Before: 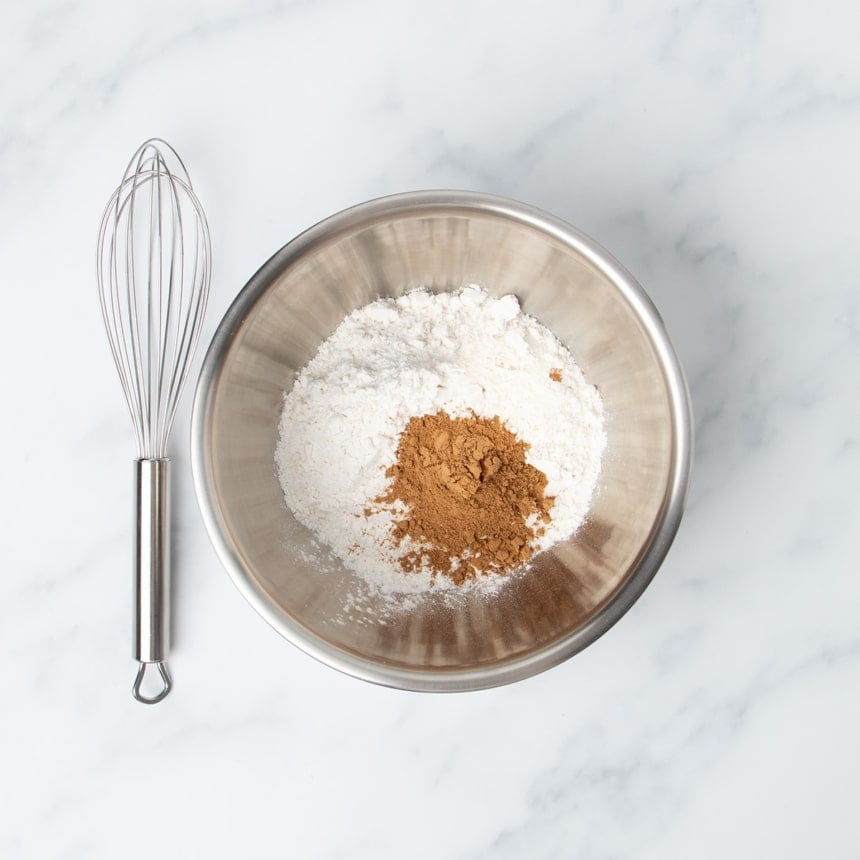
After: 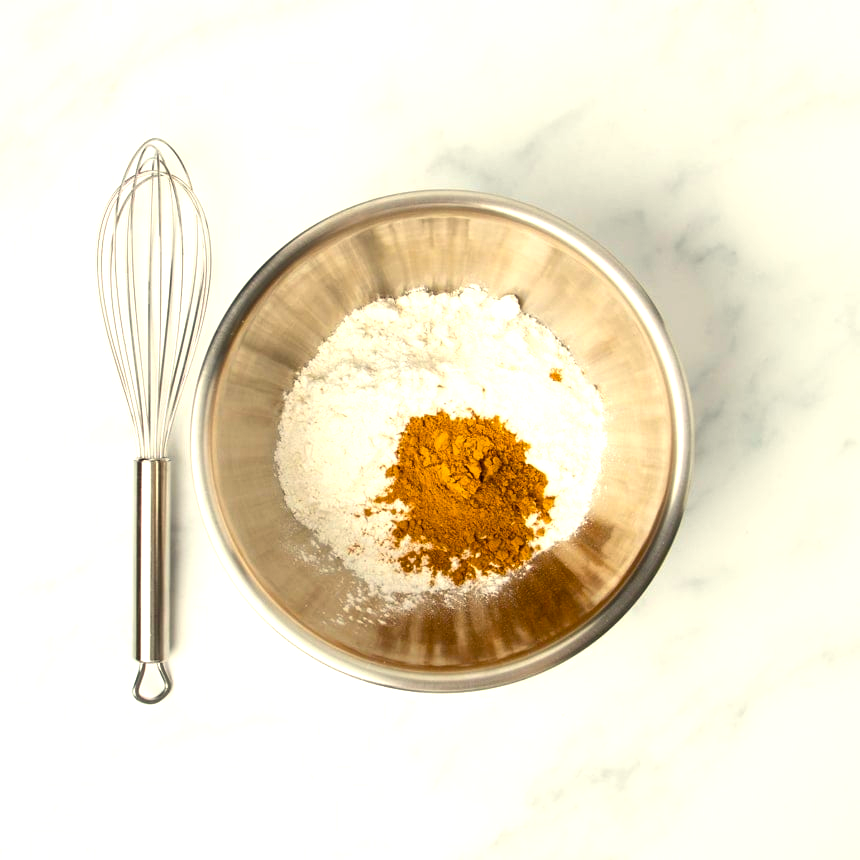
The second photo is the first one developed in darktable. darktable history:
color balance rgb: linear chroma grading › global chroma 9%, perceptual saturation grading › global saturation 36%, perceptual saturation grading › shadows 35%, perceptual brilliance grading › global brilliance 15%, perceptual brilliance grading › shadows -35%, global vibrance 15%
white balance: red 1.029, blue 0.92
